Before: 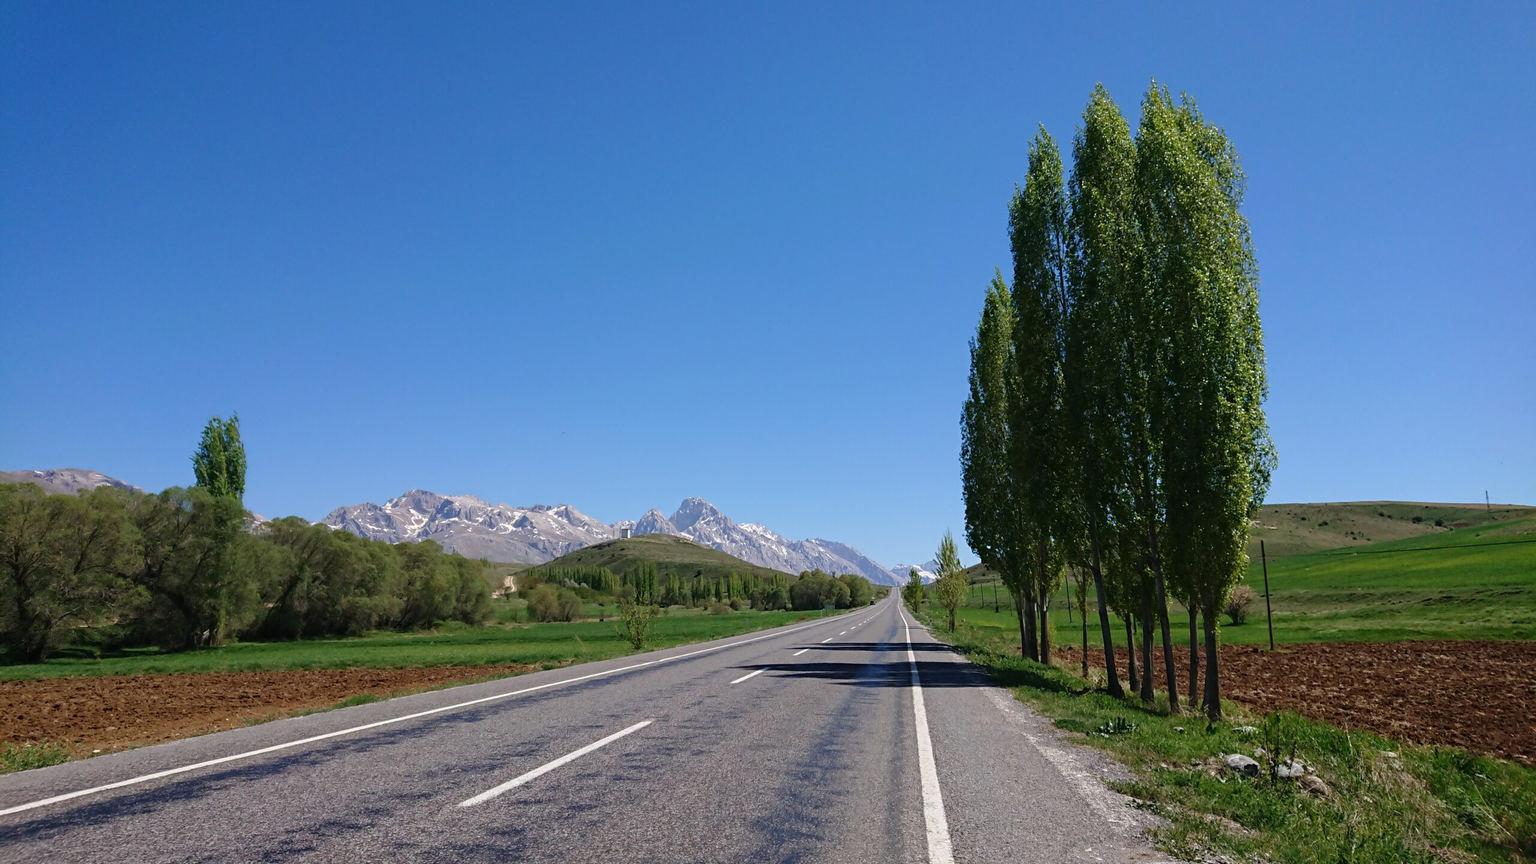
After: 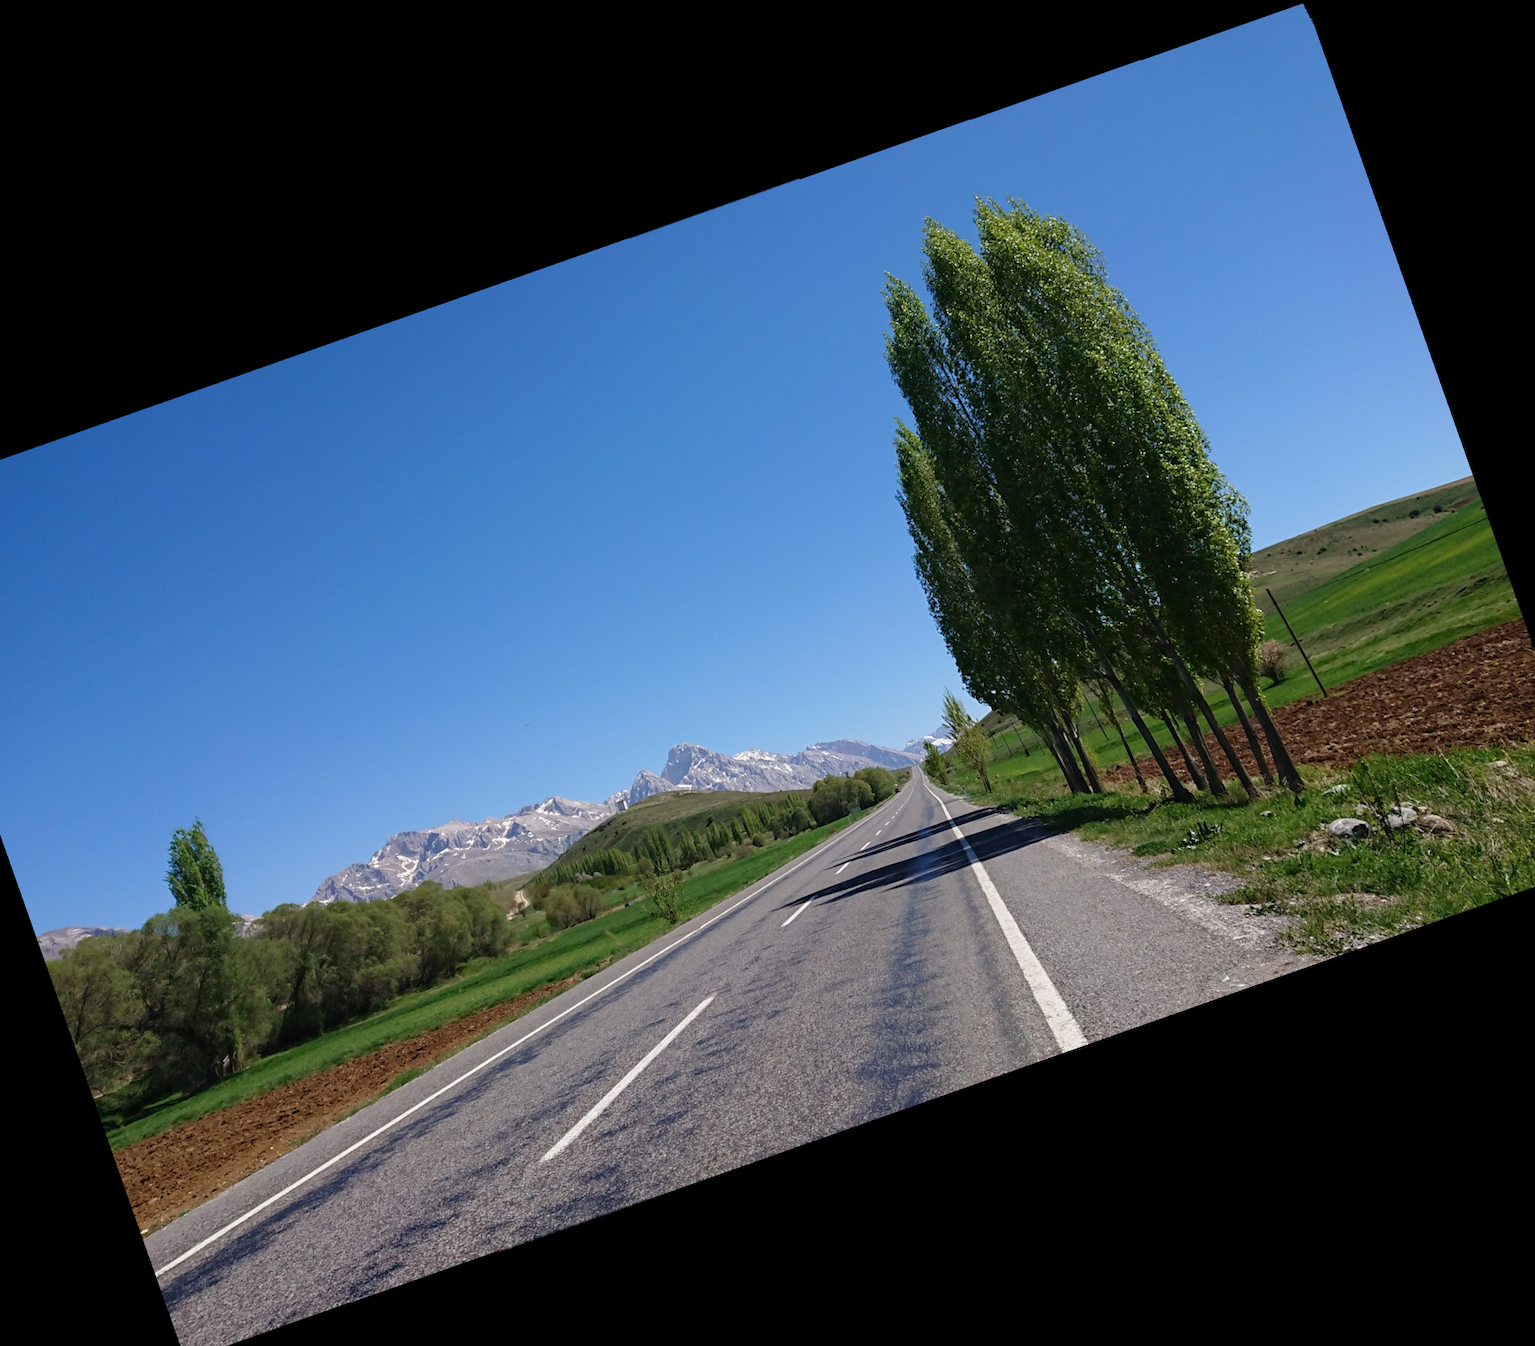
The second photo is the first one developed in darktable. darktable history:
rotate and perspective: rotation 0.215°, lens shift (vertical) -0.139, crop left 0.069, crop right 0.939, crop top 0.002, crop bottom 0.996
white balance: emerald 1
crop and rotate: angle 19.43°, left 6.812%, right 4.125%, bottom 1.087%
